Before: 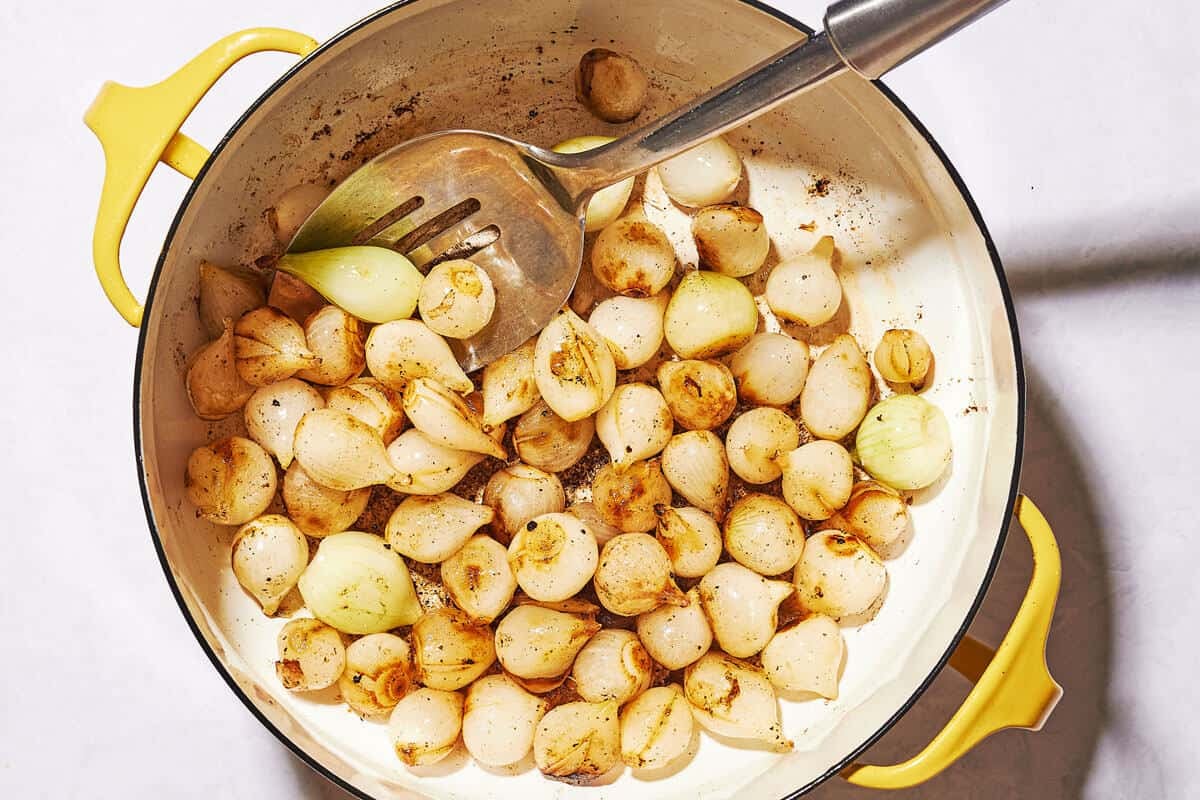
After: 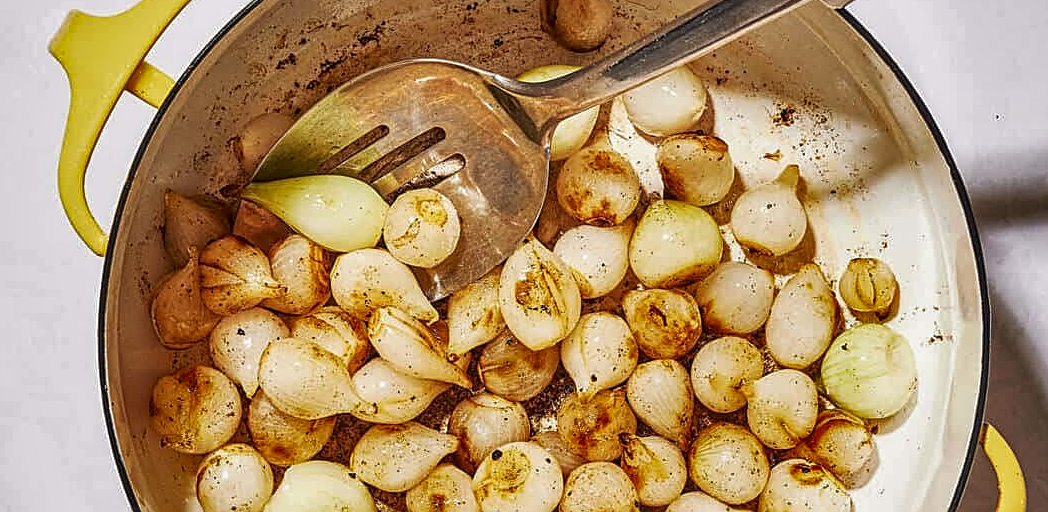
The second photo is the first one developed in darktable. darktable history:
crop: left 2.967%, top 8.972%, right 9.637%, bottom 26.943%
local contrast: on, module defaults
sharpen: on, module defaults
exposure: exposure -0.154 EV, compensate highlight preservation false
shadows and highlights: radius 109.06, shadows 23.31, highlights -59.09, low approximation 0.01, soften with gaussian
